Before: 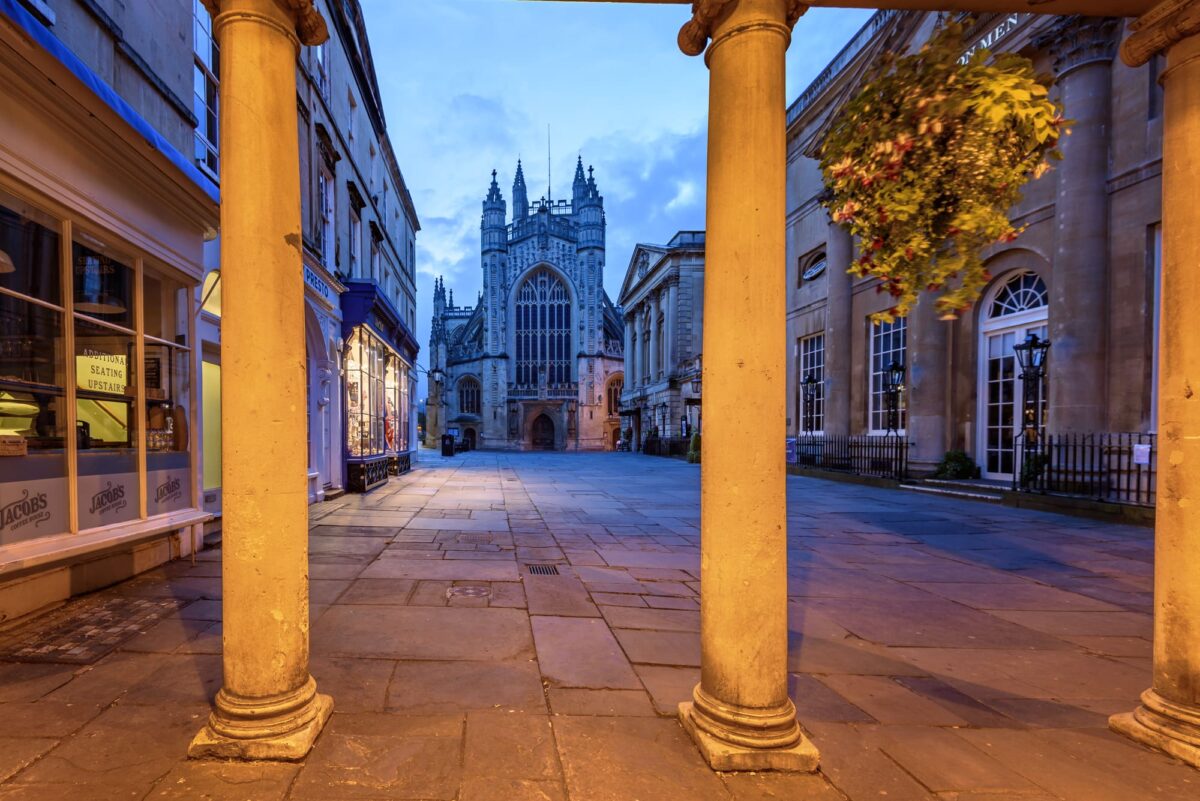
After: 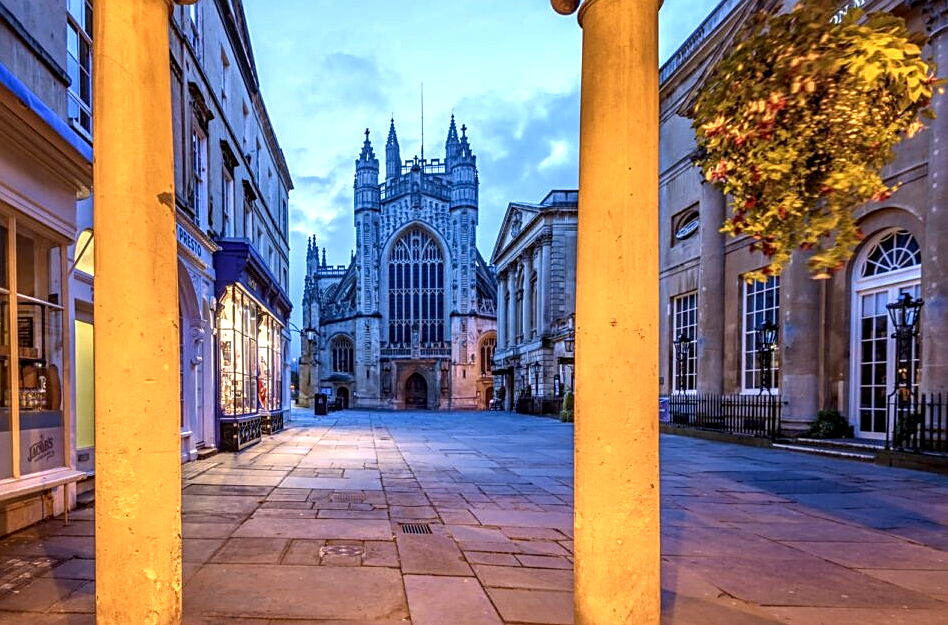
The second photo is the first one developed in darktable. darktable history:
exposure: black level correction 0.001, exposure 0.5 EV, compensate highlight preservation false
local contrast: on, module defaults
crop and rotate: left 10.589%, top 5.153%, right 10.392%, bottom 16.807%
sharpen: on, module defaults
